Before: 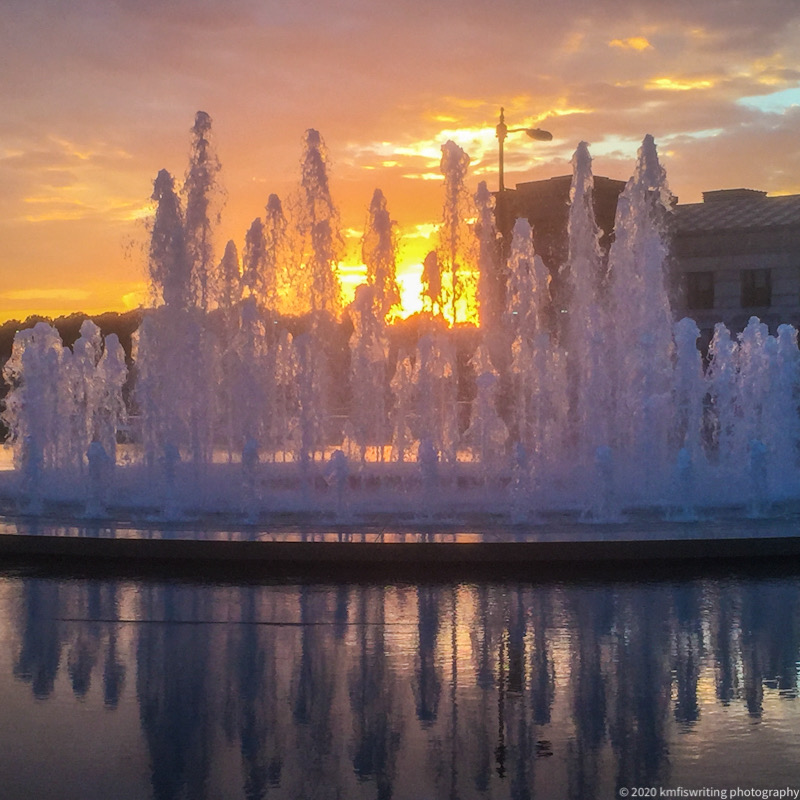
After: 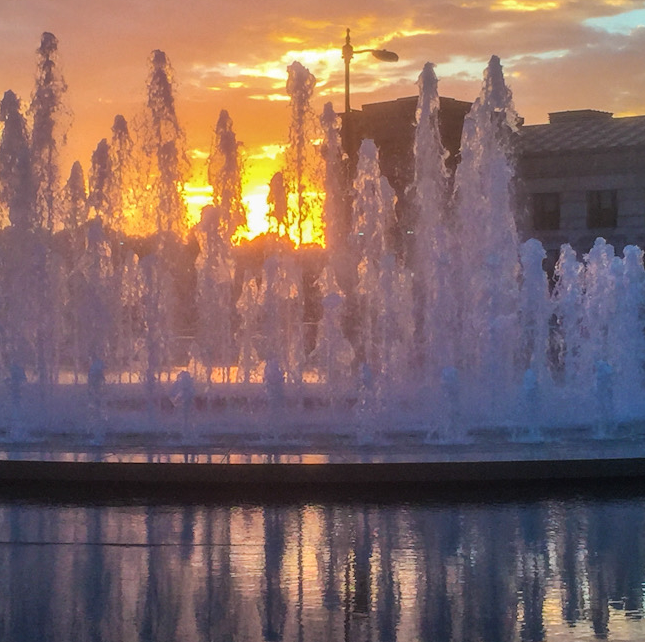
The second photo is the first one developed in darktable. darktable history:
shadows and highlights: highlights color adjustment 39.66%, soften with gaussian
crop: left 19.341%, top 9.944%, right 0%, bottom 9.71%
